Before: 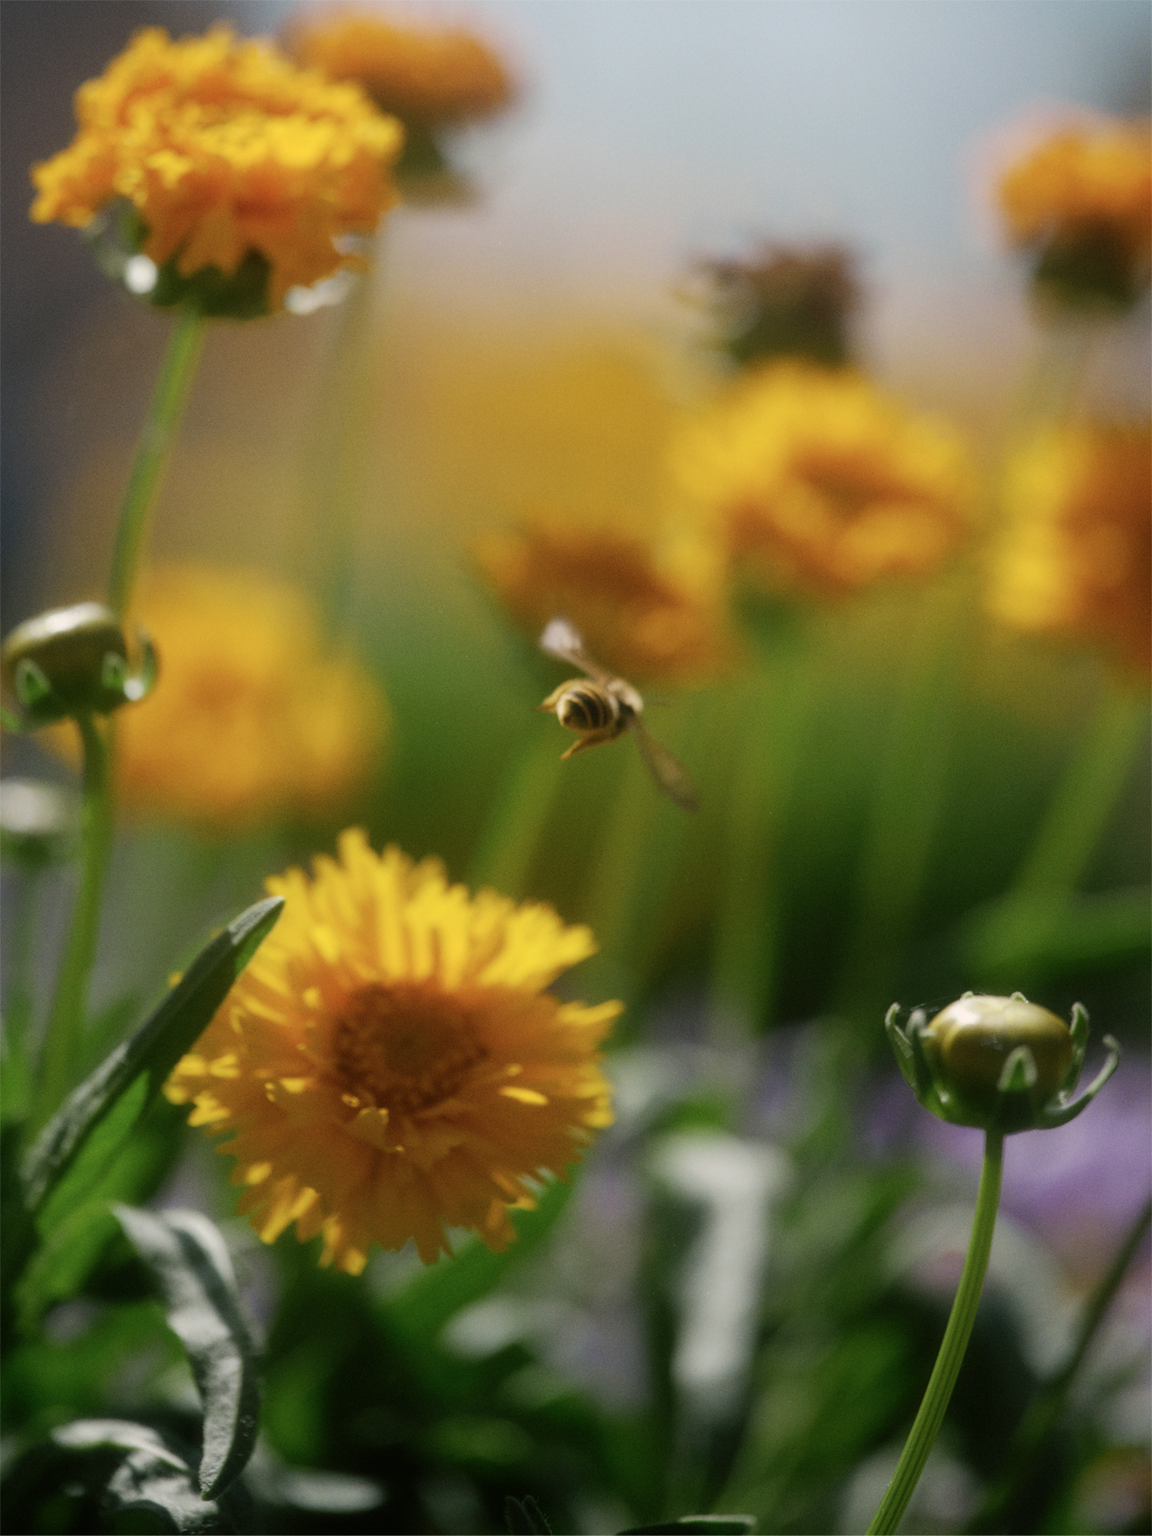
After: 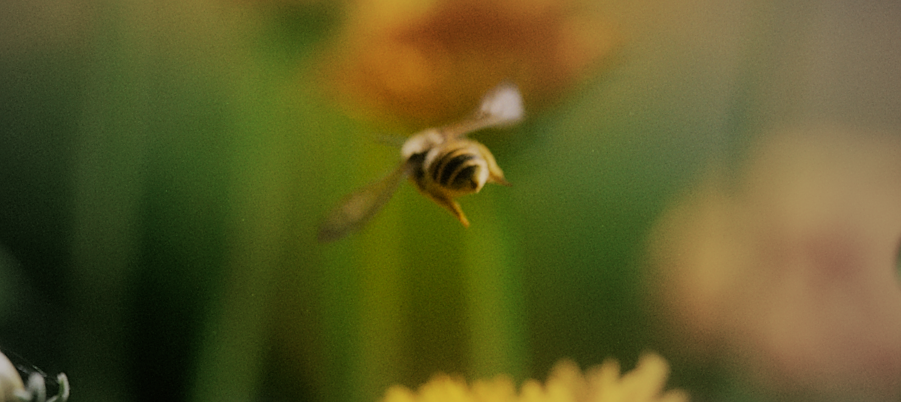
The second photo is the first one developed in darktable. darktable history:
crop and rotate: angle 16.12°, top 30.835%, bottom 35.653%
sharpen: on, module defaults
filmic rgb: black relative exposure -7.65 EV, white relative exposure 4.56 EV, hardness 3.61
vignetting: fall-off start 18.21%, fall-off radius 137.95%, brightness -0.207, center (-0.078, 0.066), width/height ratio 0.62, shape 0.59
